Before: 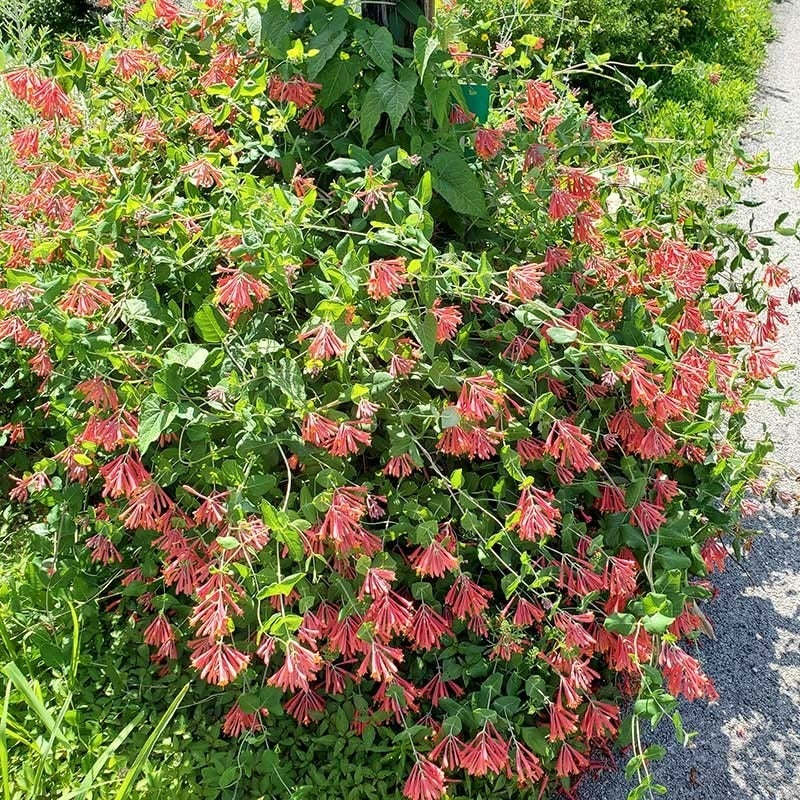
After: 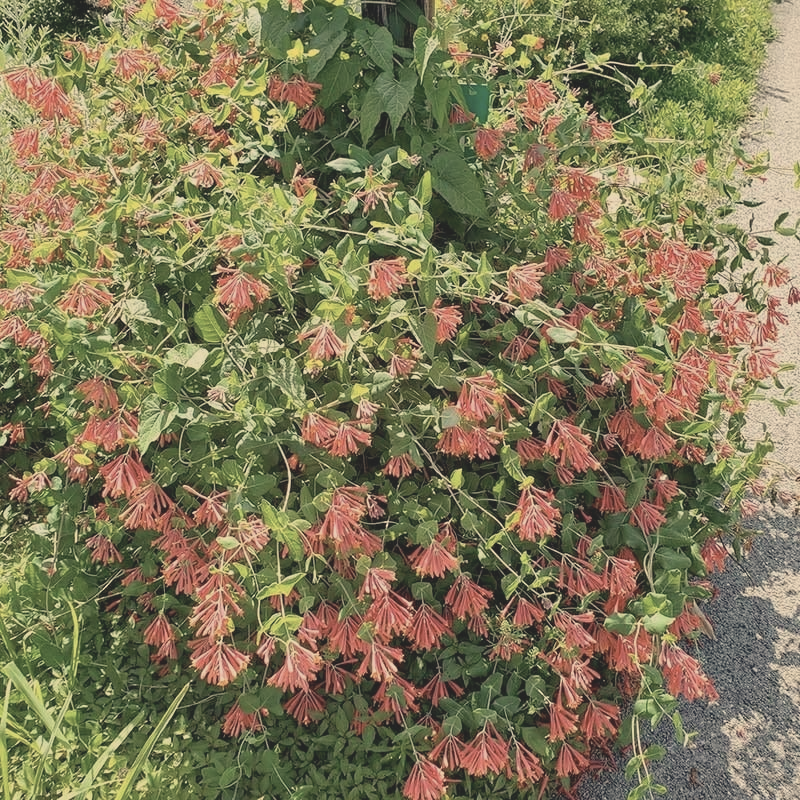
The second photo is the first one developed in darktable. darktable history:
contrast brightness saturation: contrast -0.26, saturation -0.43
white balance: red 1.123, blue 0.83
